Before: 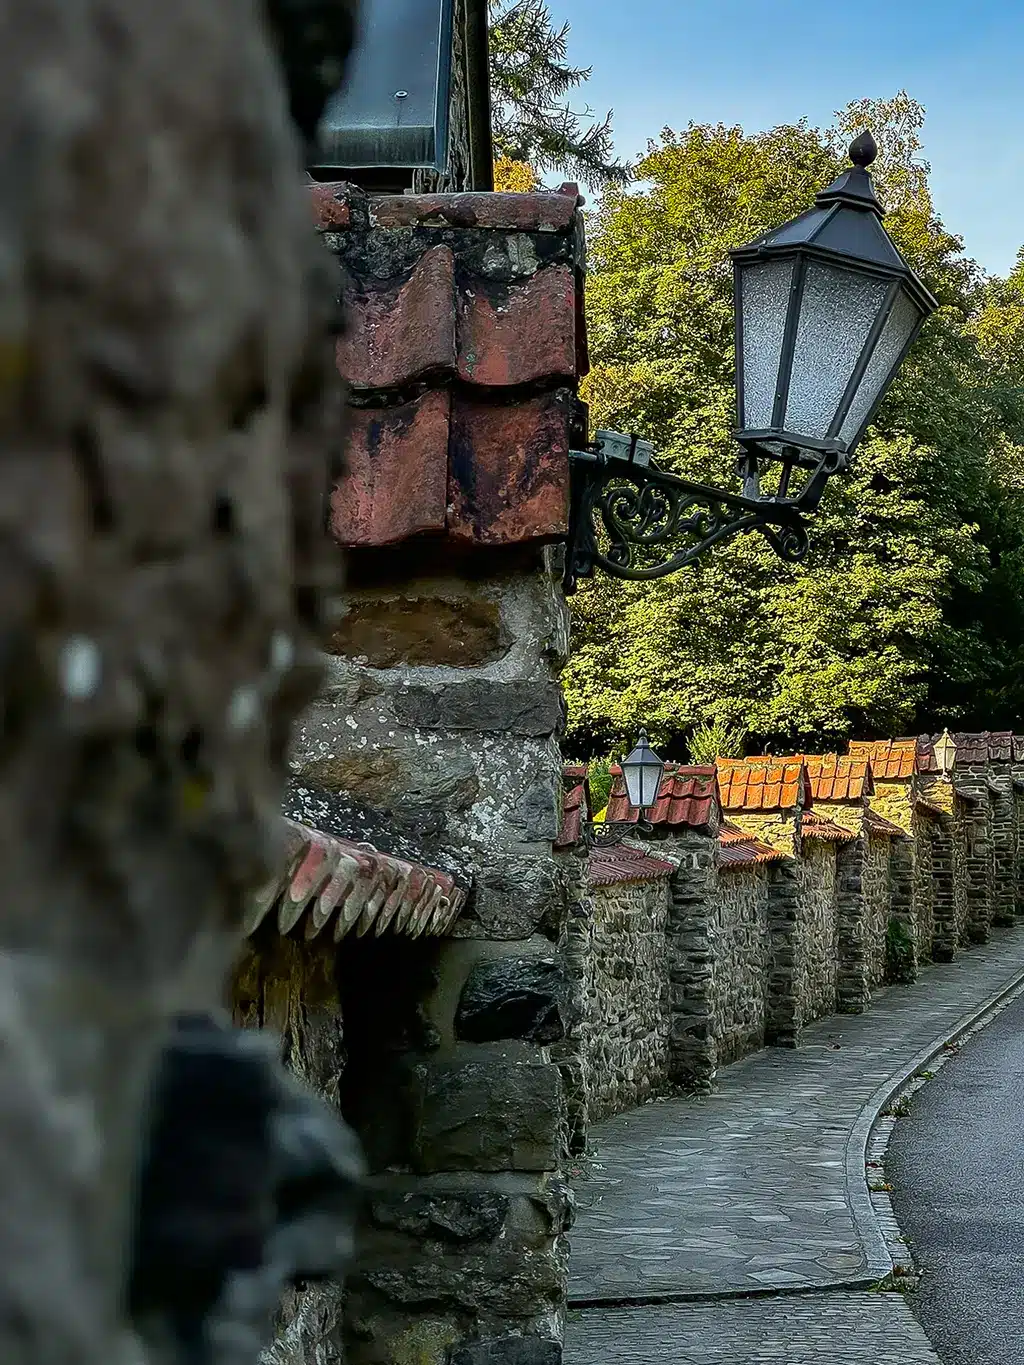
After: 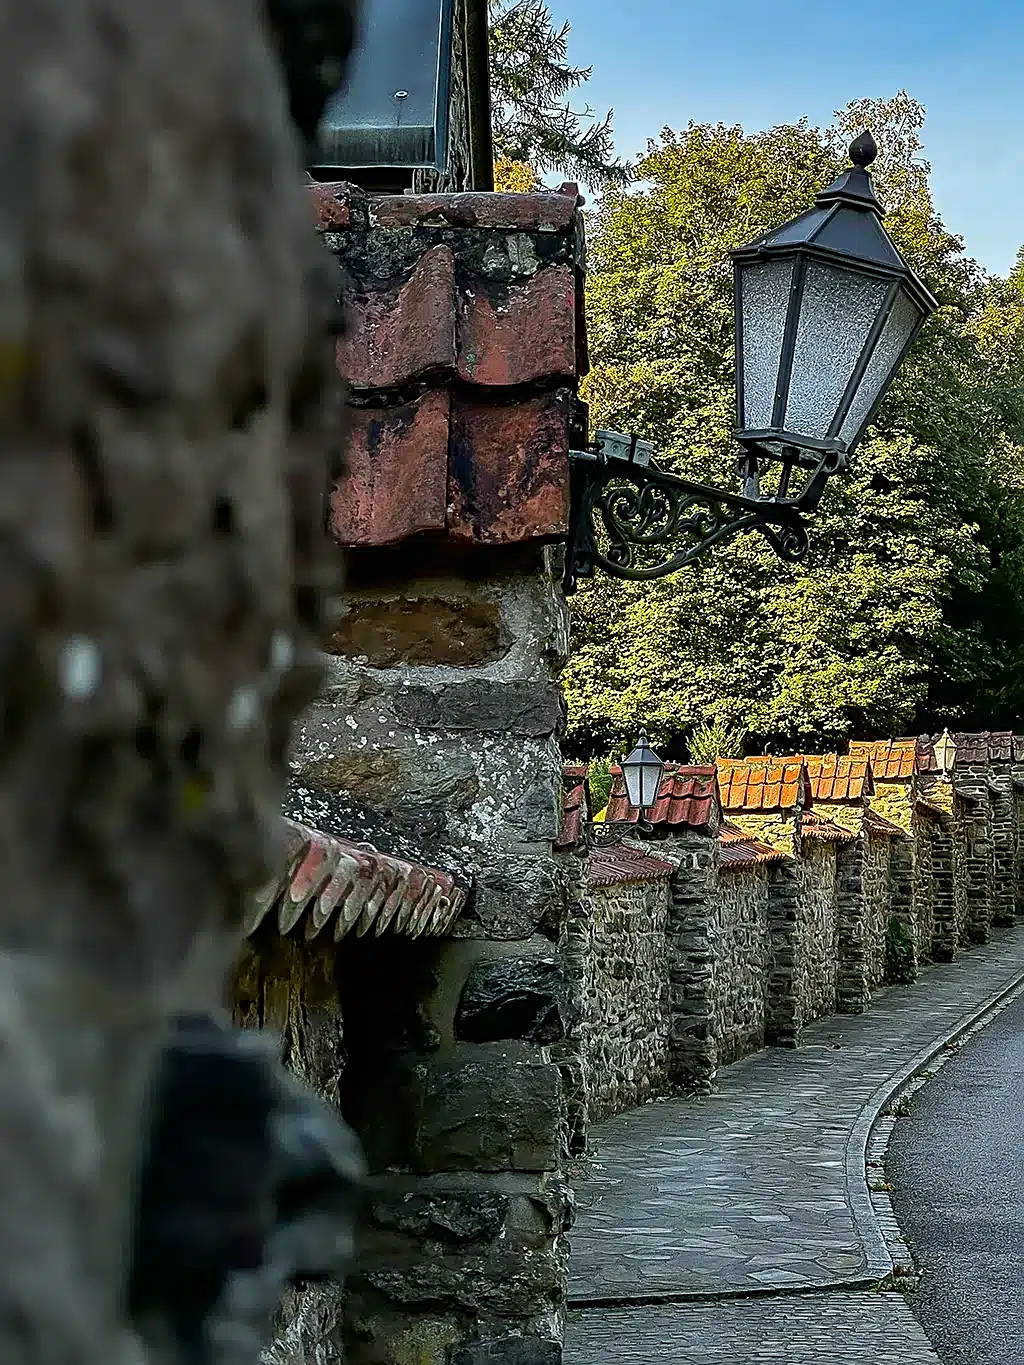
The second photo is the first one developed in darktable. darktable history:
sharpen: radius 2.734
